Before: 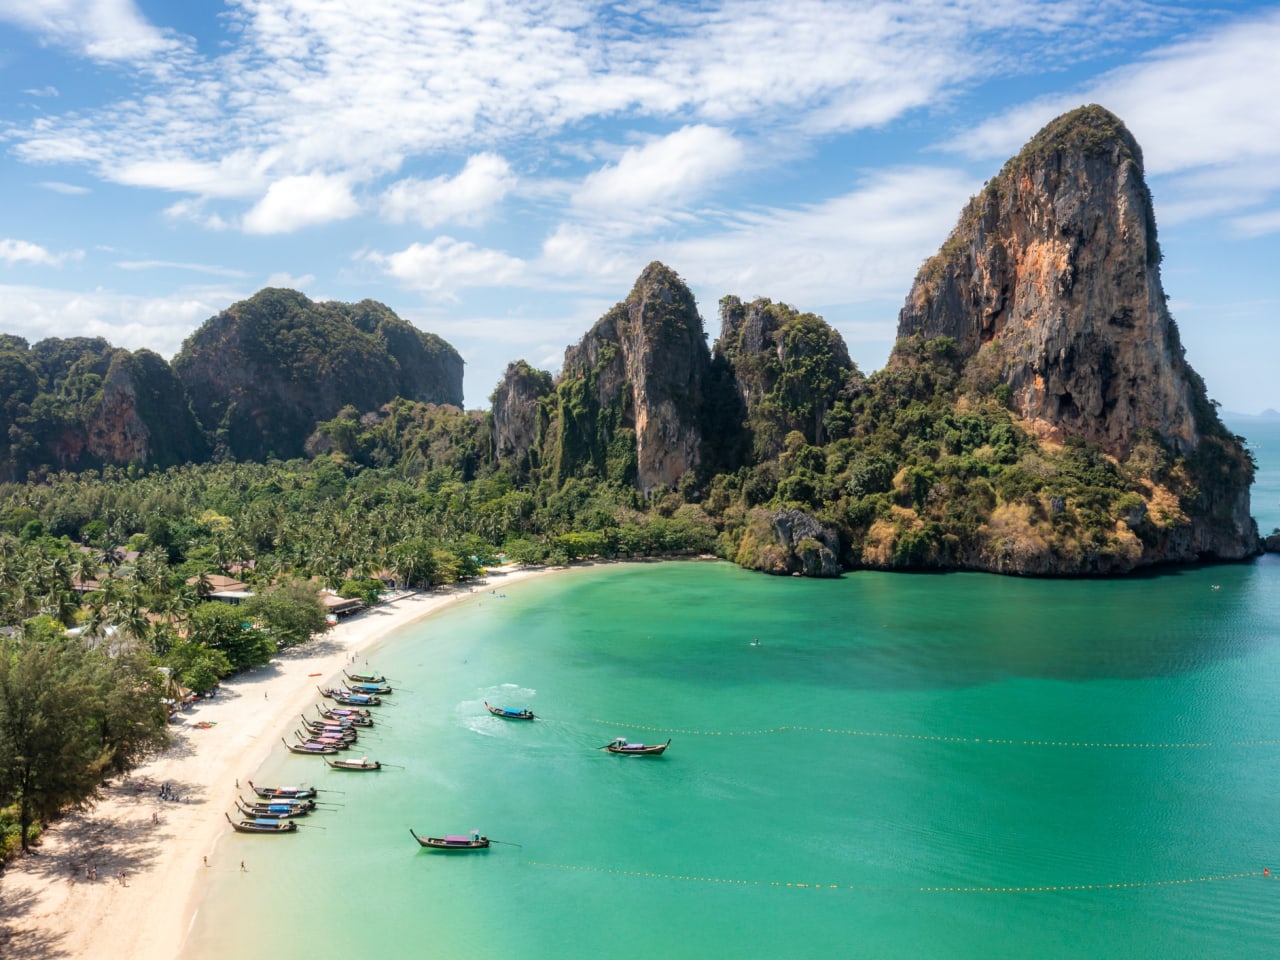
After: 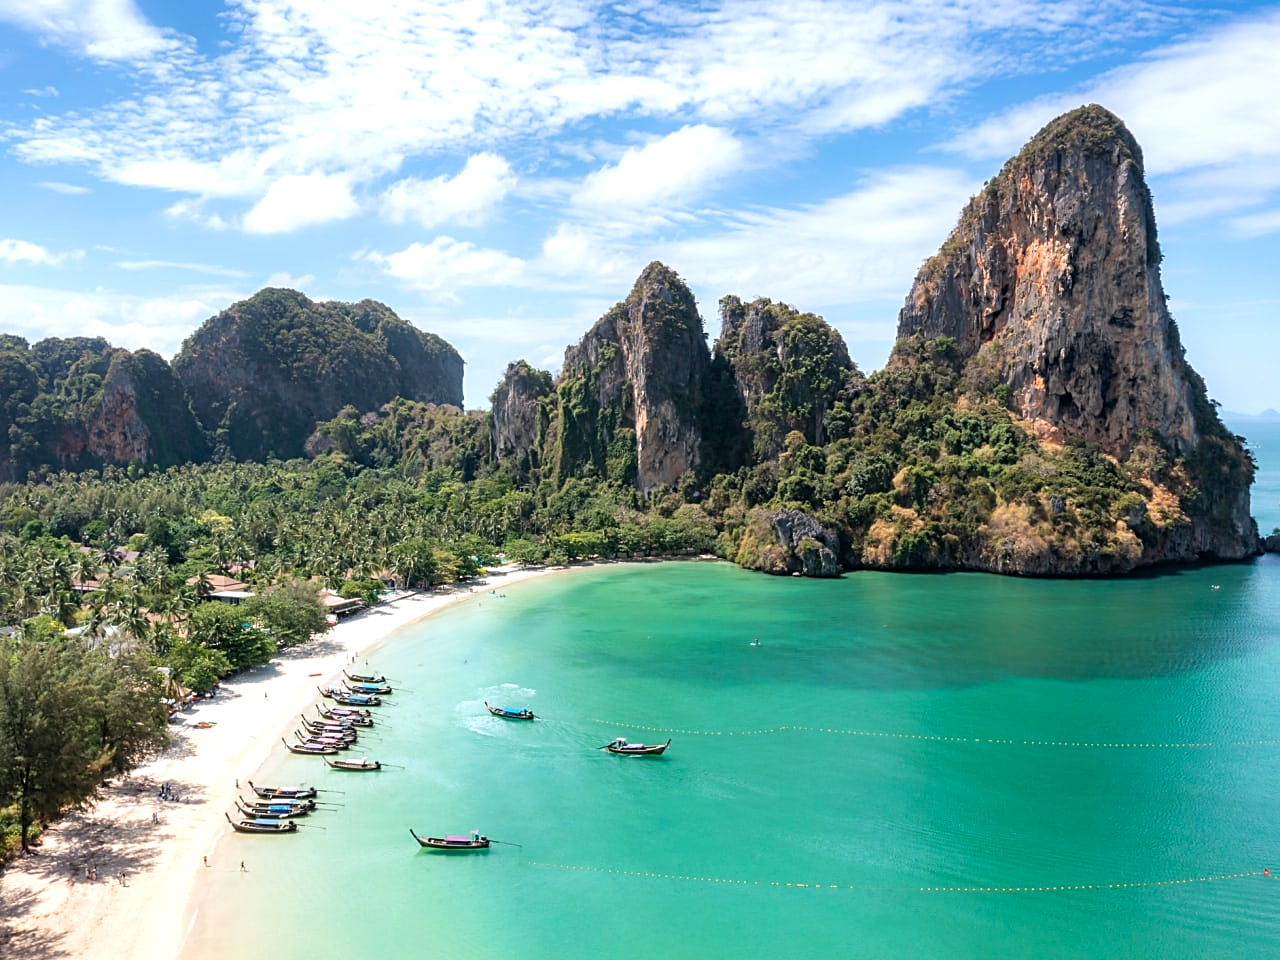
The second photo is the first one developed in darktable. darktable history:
exposure: exposure 0.29 EV, compensate highlight preservation false
sharpen: on, module defaults
color correction: highlights a* -0.137, highlights b* -5.91, shadows a* -0.137, shadows b* -0.137
